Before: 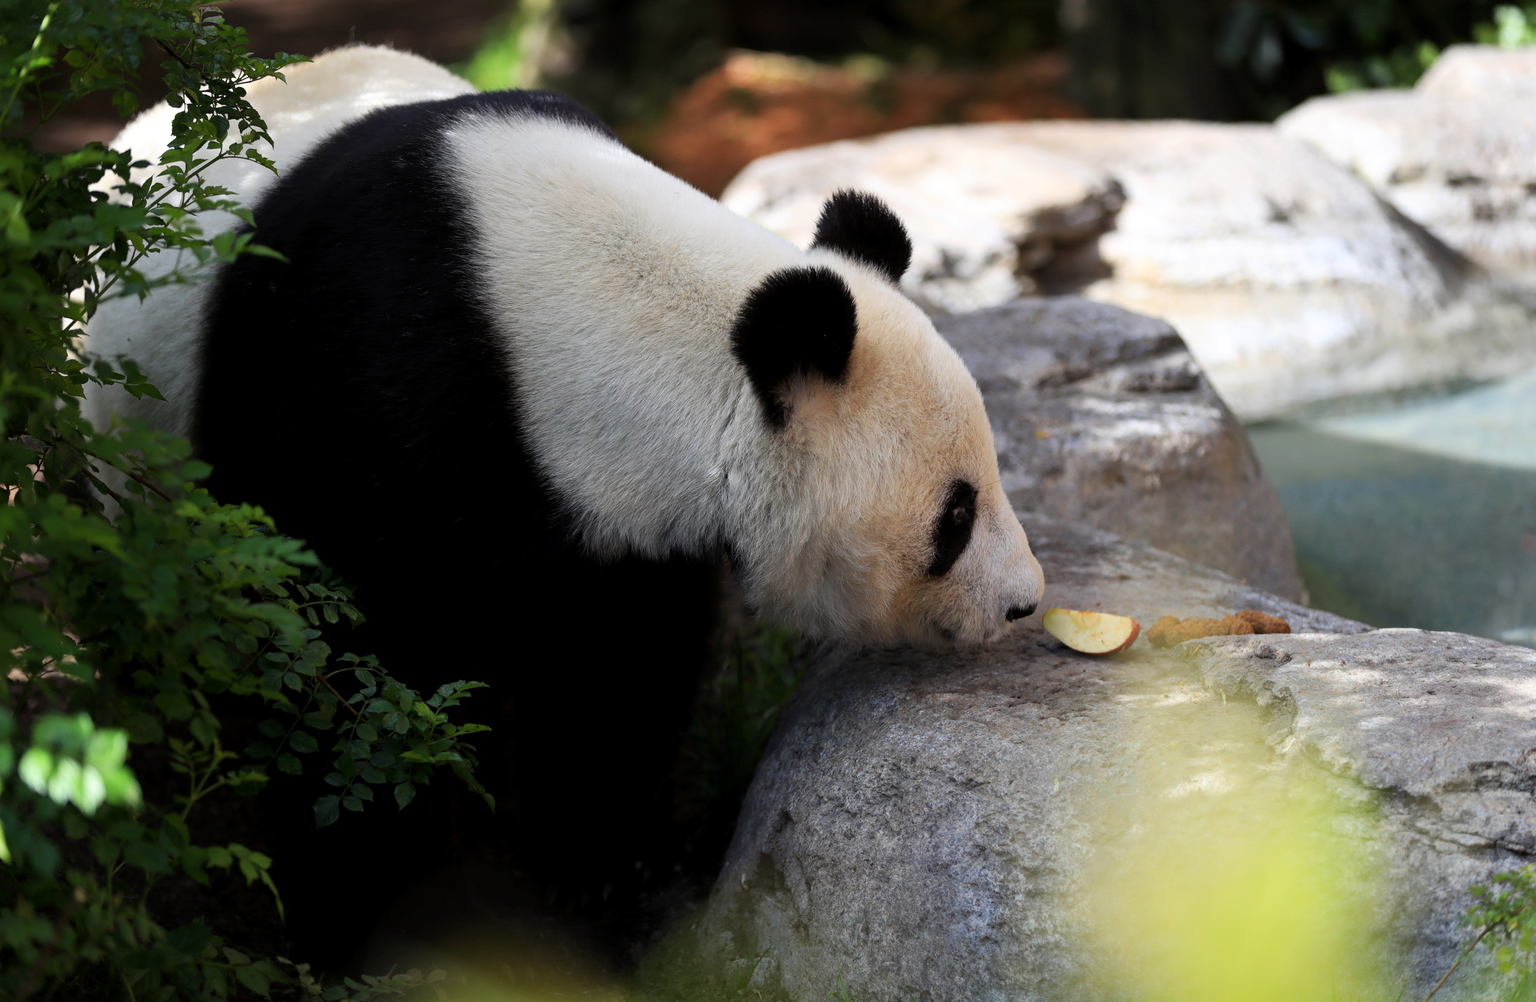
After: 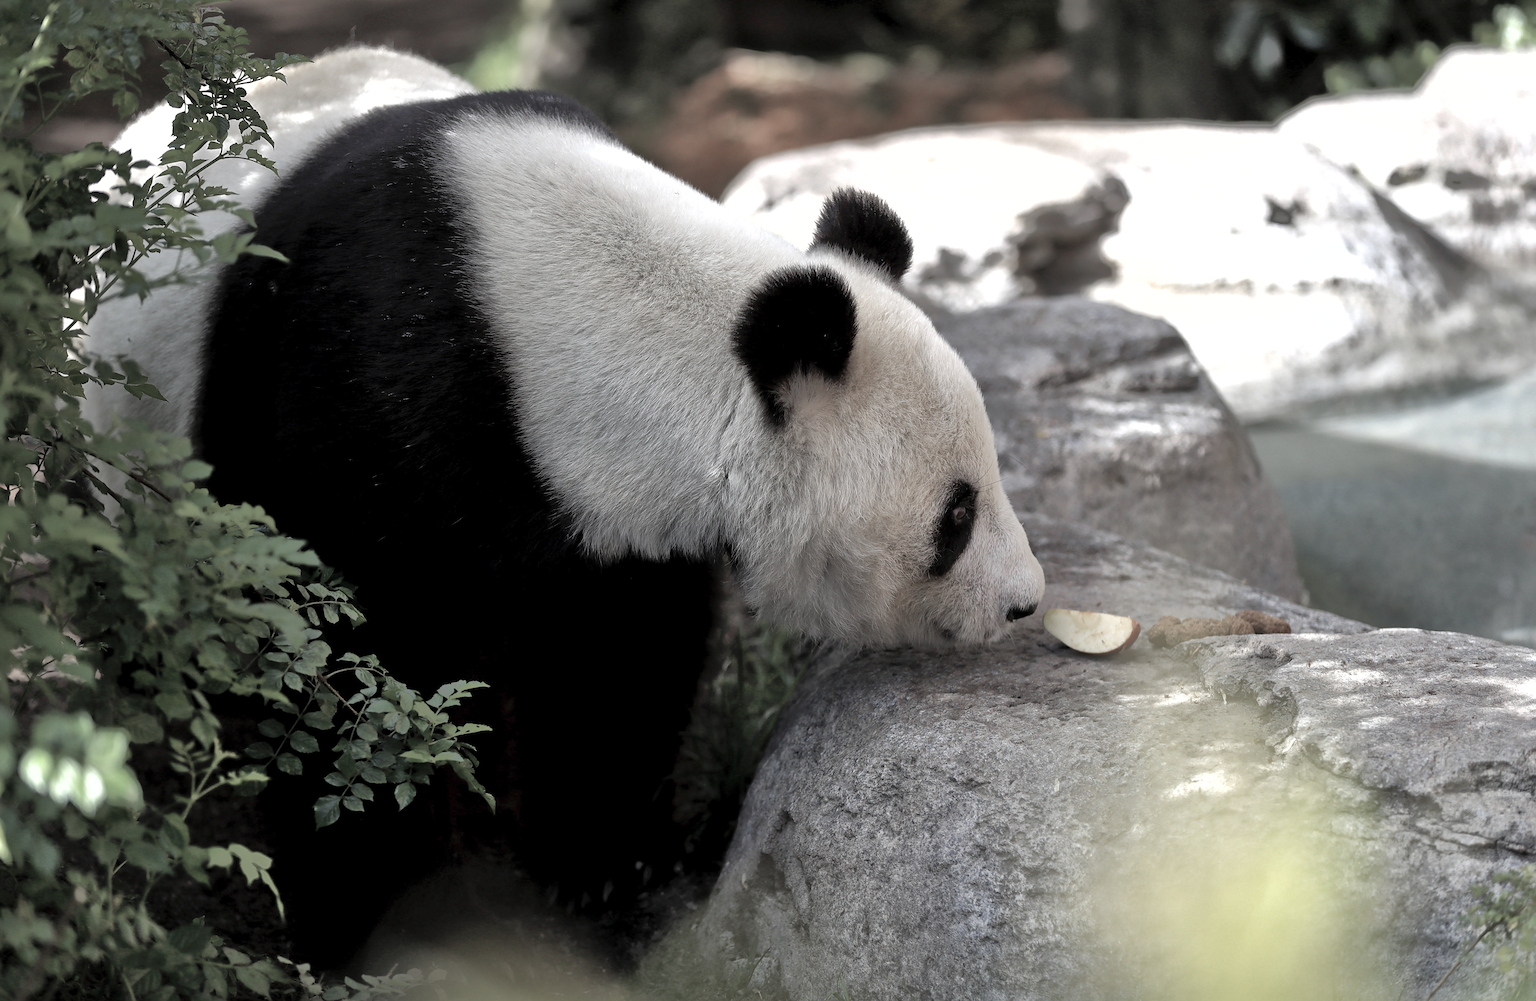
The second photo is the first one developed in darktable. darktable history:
sharpen: on, module defaults
exposure: exposure 0.404 EV, compensate highlight preservation false
shadows and highlights: shadows 60.23, highlights -60.08
color zones: curves: ch1 [(0, 0.34) (0.143, 0.164) (0.286, 0.152) (0.429, 0.176) (0.571, 0.173) (0.714, 0.188) (0.857, 0.199) (1, 0.34)]
